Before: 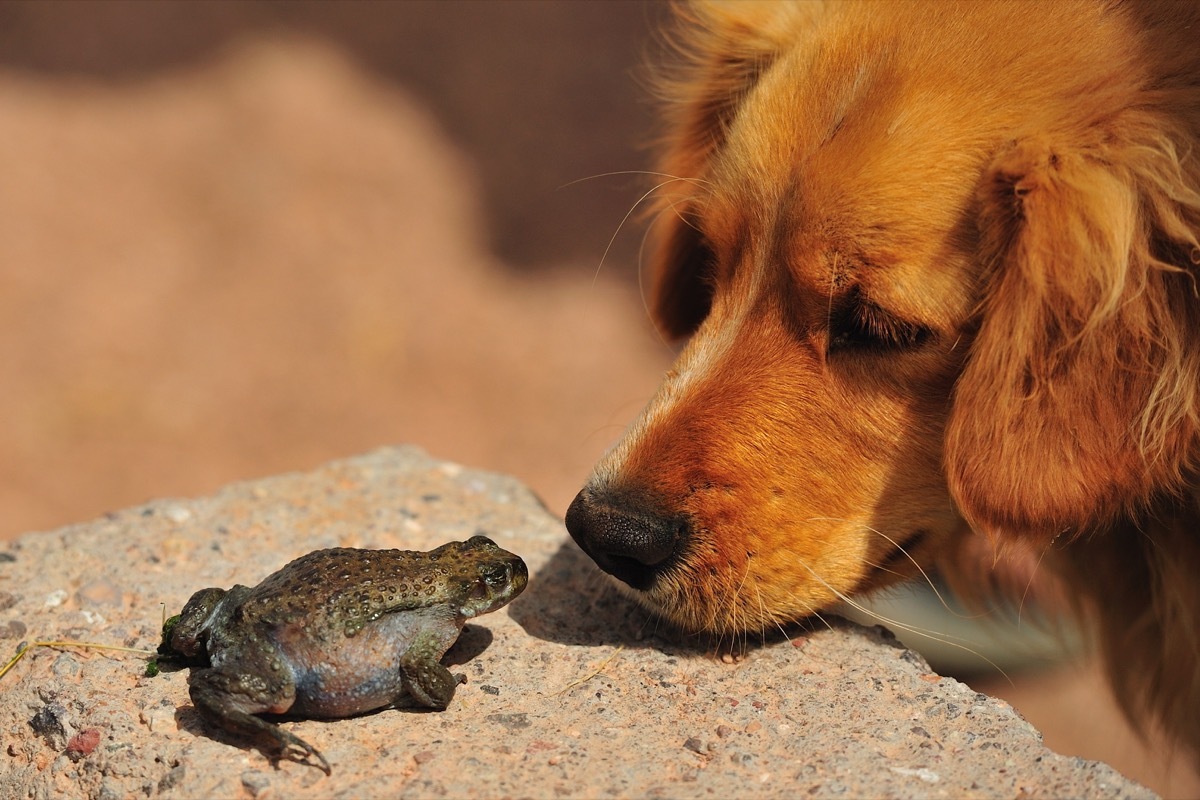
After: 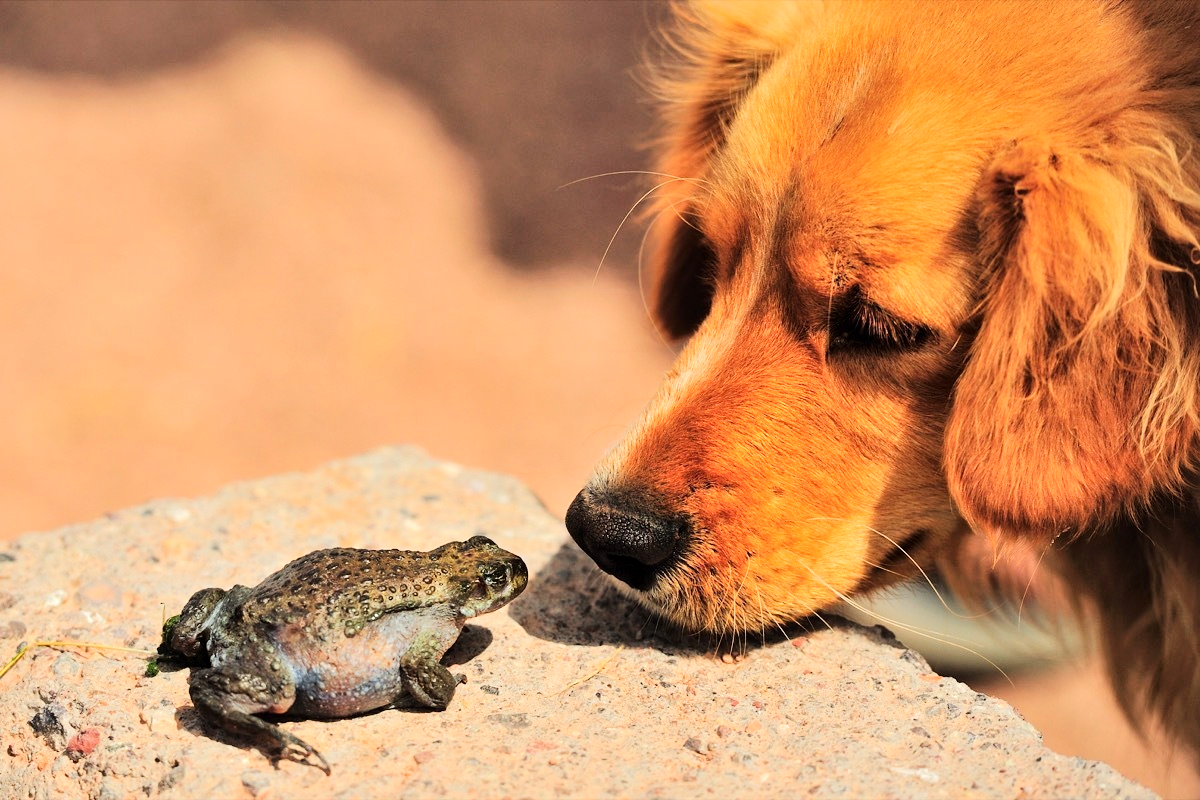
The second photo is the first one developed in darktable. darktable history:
local contrast: mode bilateral grid, contrast 29, coarseness 25, midtone range 0.2
tone equalizer: -7 EV 0.144 EV, -6 EV 0.627 EV, -5 EV 1.16 EV, -4 EV 1.33 EV, -3 EV 1.14 EV, -2 EV 0.6 EV, -1 EV 0.147 EV, edges refinement/feathering 500, mask exposure compensation -1.57 EV, preserve details no
